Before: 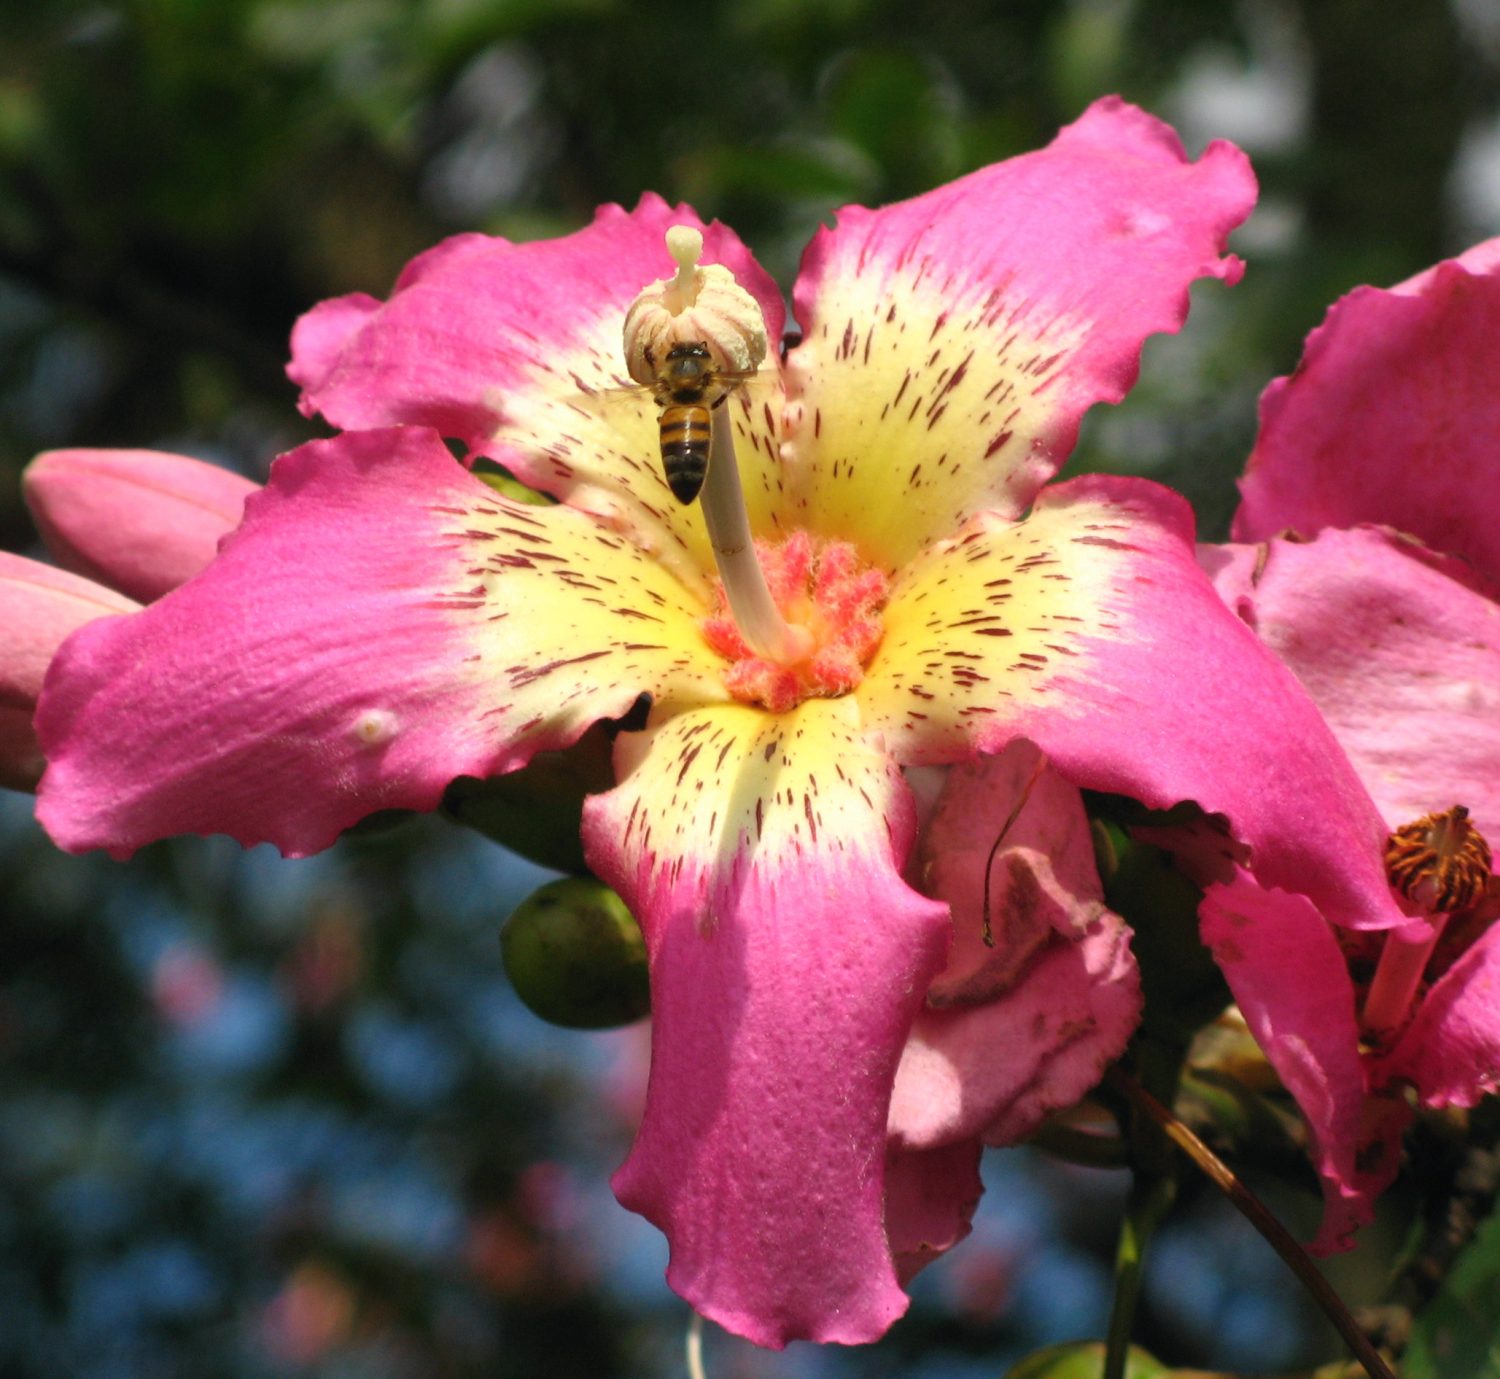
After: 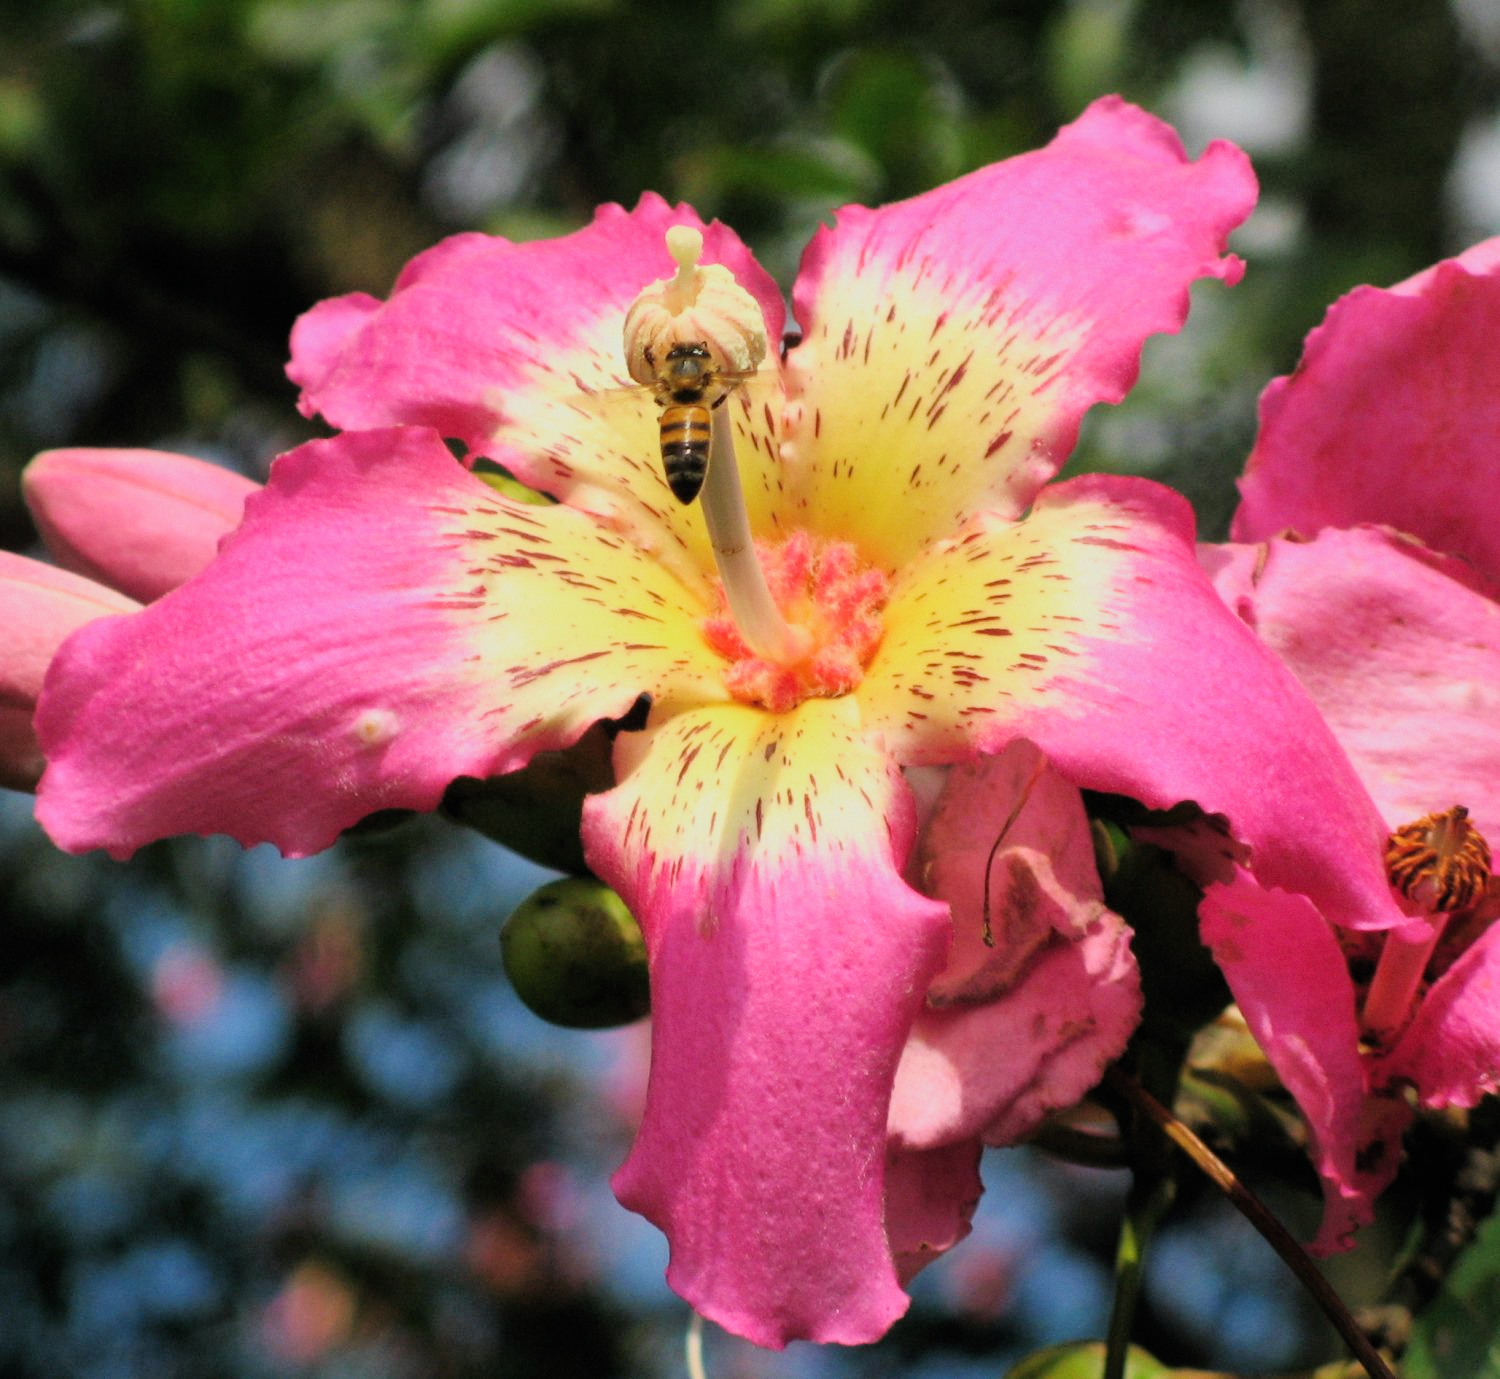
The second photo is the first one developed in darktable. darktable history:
filmic rgb: black relative exposure -7.15 EV, white relative exposure 5.36 EV, hardness 3.02, color science v6 (2022)
grain: coarseness 0.09 ISO, strength 10%
exposure: black level correction 0, exposure 0.7 EV, compensate exposure bias true, compensate highlight preservation false
